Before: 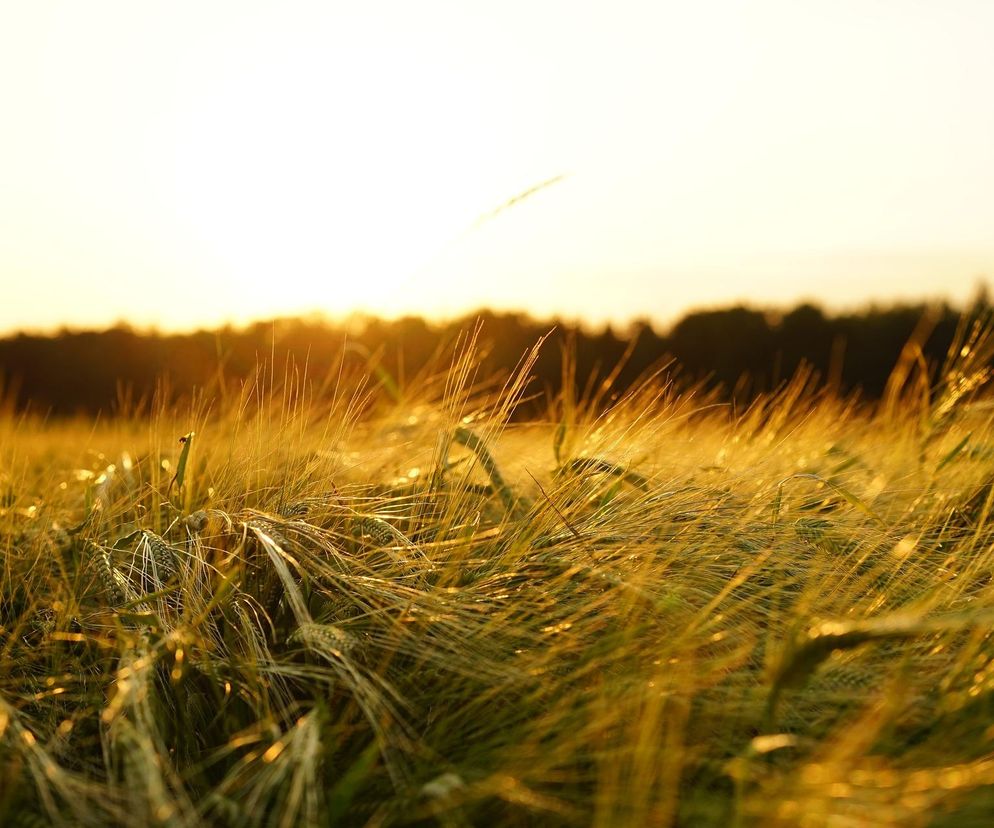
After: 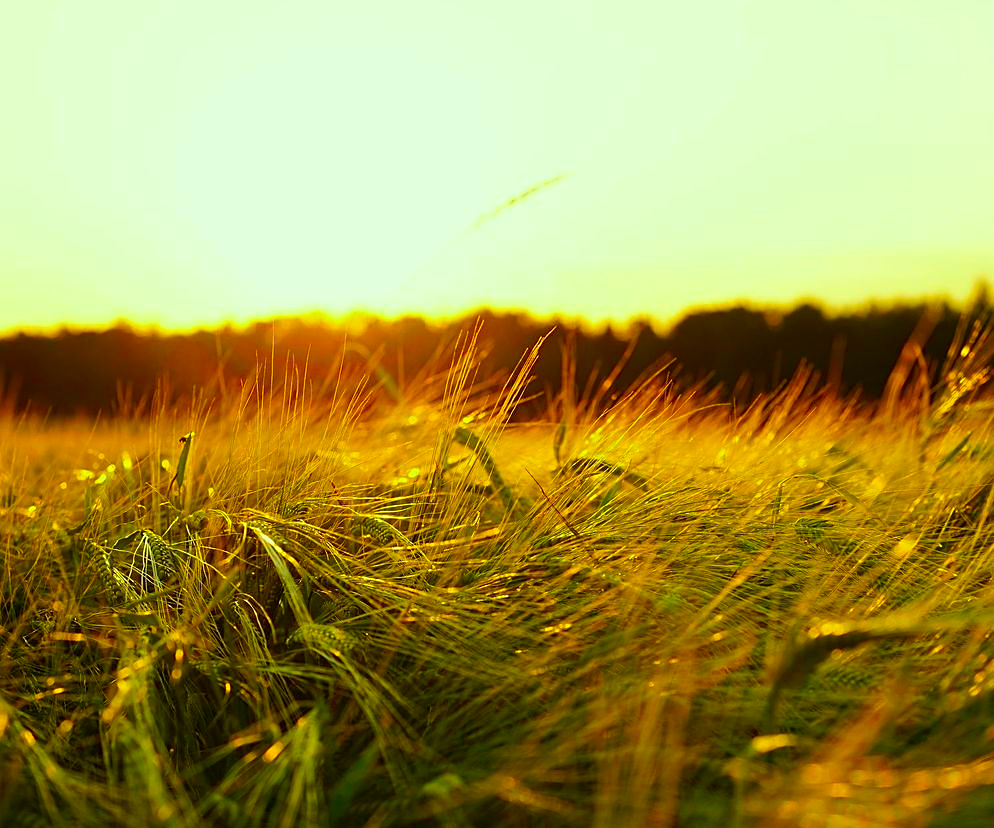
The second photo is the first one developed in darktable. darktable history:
sharpen: on, module defaults
color correction: highlights a* -11.12, highlights b* 9.9, saturation 1.71
